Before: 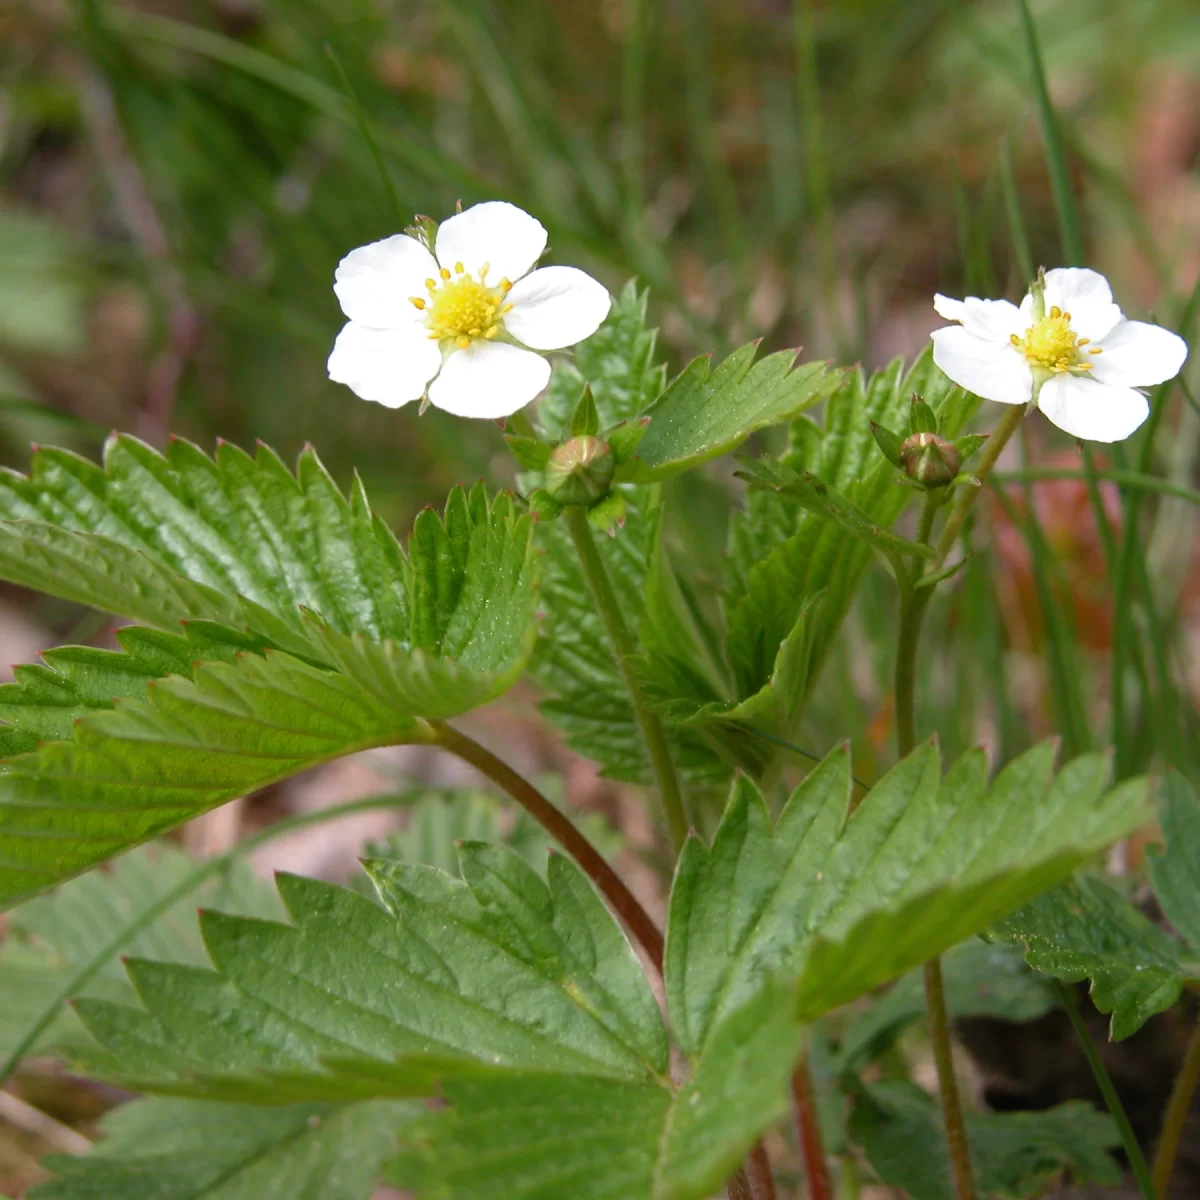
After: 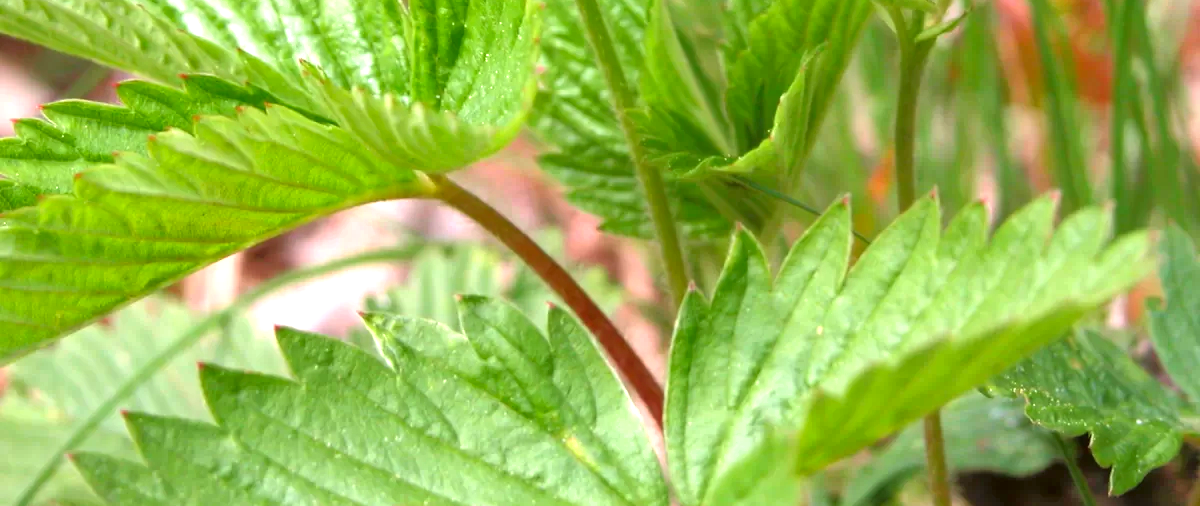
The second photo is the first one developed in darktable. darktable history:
crop: top 45.521%, bottom 12.276%
exposure: black level correction 0, exposure 1.489 EV, compensate highlight preservation false
tone curve: curves: ch0 [(0, 0) (0.126, 0.061) (0.362, 0.382) (0.498, 0.498) (0.706, 0.712) (1, 1)]; ch1 [(0, 0) (0.5, 0.505) (0.55, 0.578) (1, 1)]; ch2 [(0, 0) (0.44, 0.424) (0.489, 0.483) (0.537, 0.538) (1, 1)], color space Lab, independent channels, preserve colors none
shadows and highlights: radius 128.24, shadows 30.28, highlights -30.89, low approximation 0.01, soften with gaussian
